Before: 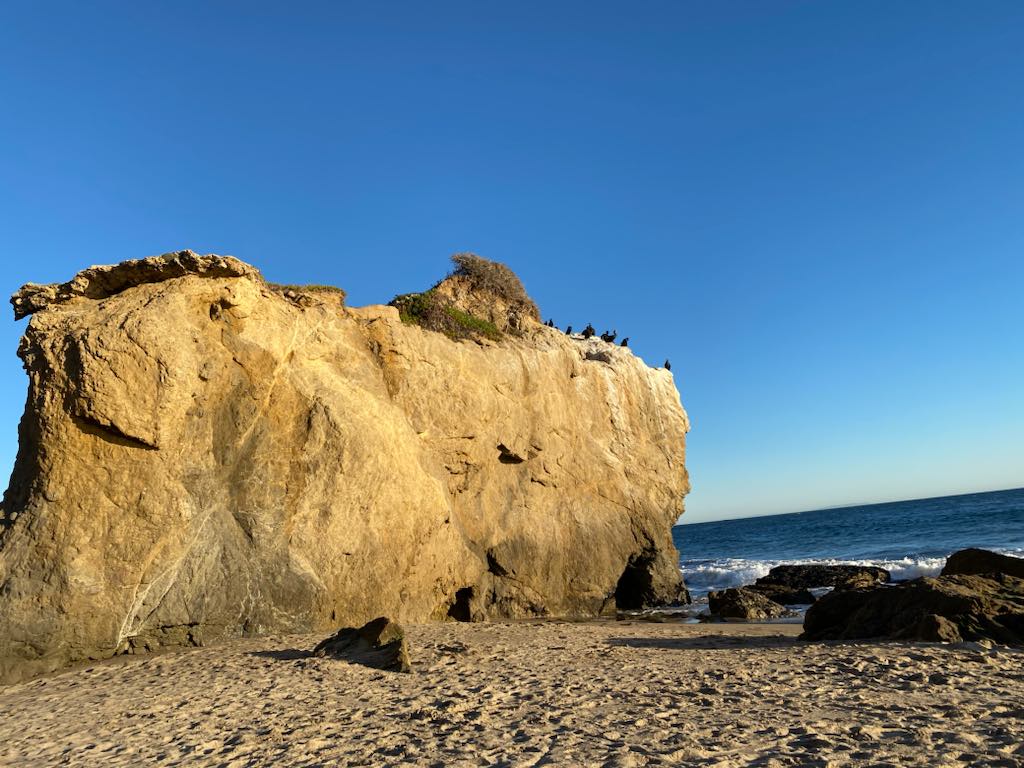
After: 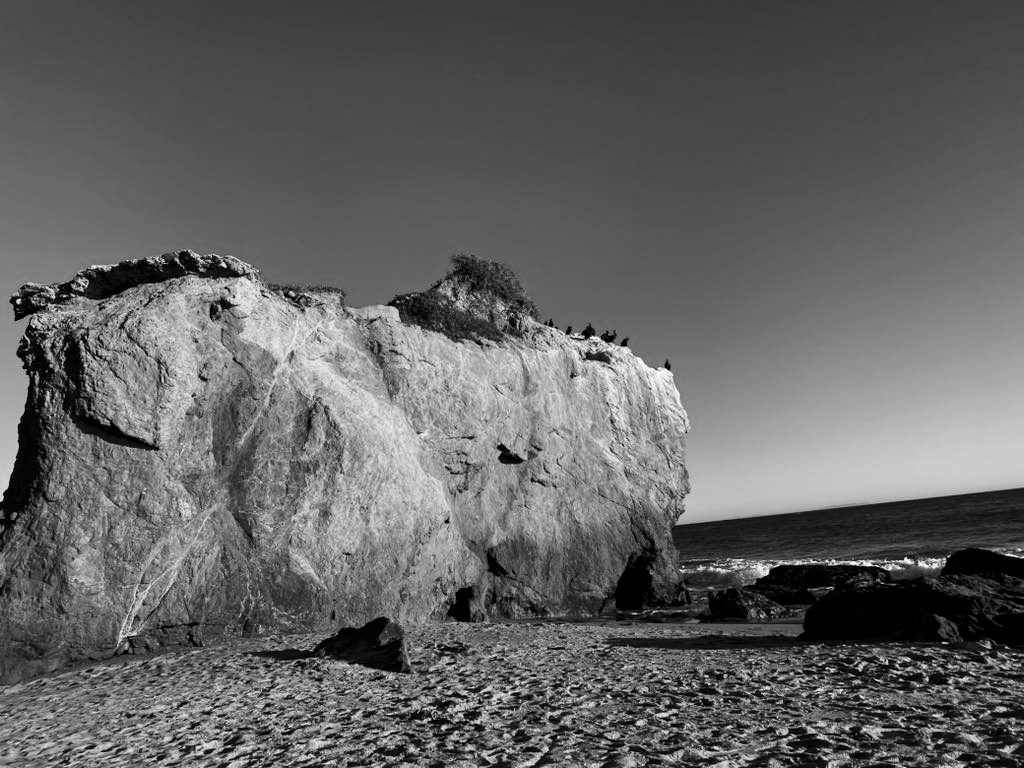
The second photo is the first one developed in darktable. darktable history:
monochrome: on, module defaults
contrast brightness saturation: contrast 0.13, brightness -0.24, saturation 0.14
